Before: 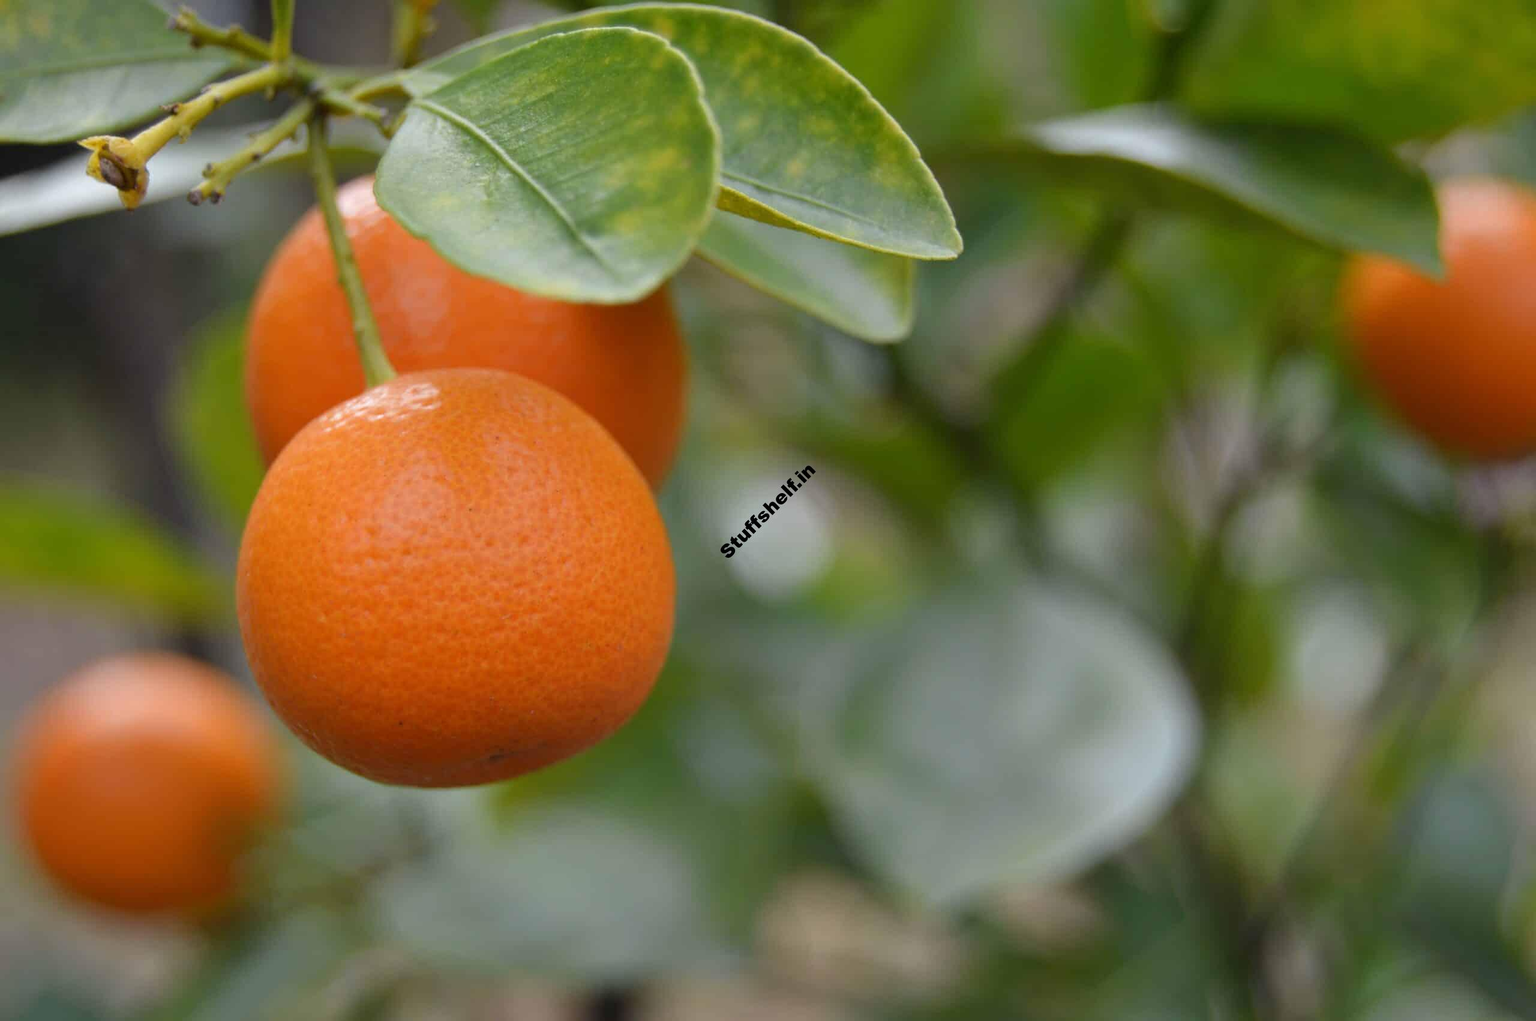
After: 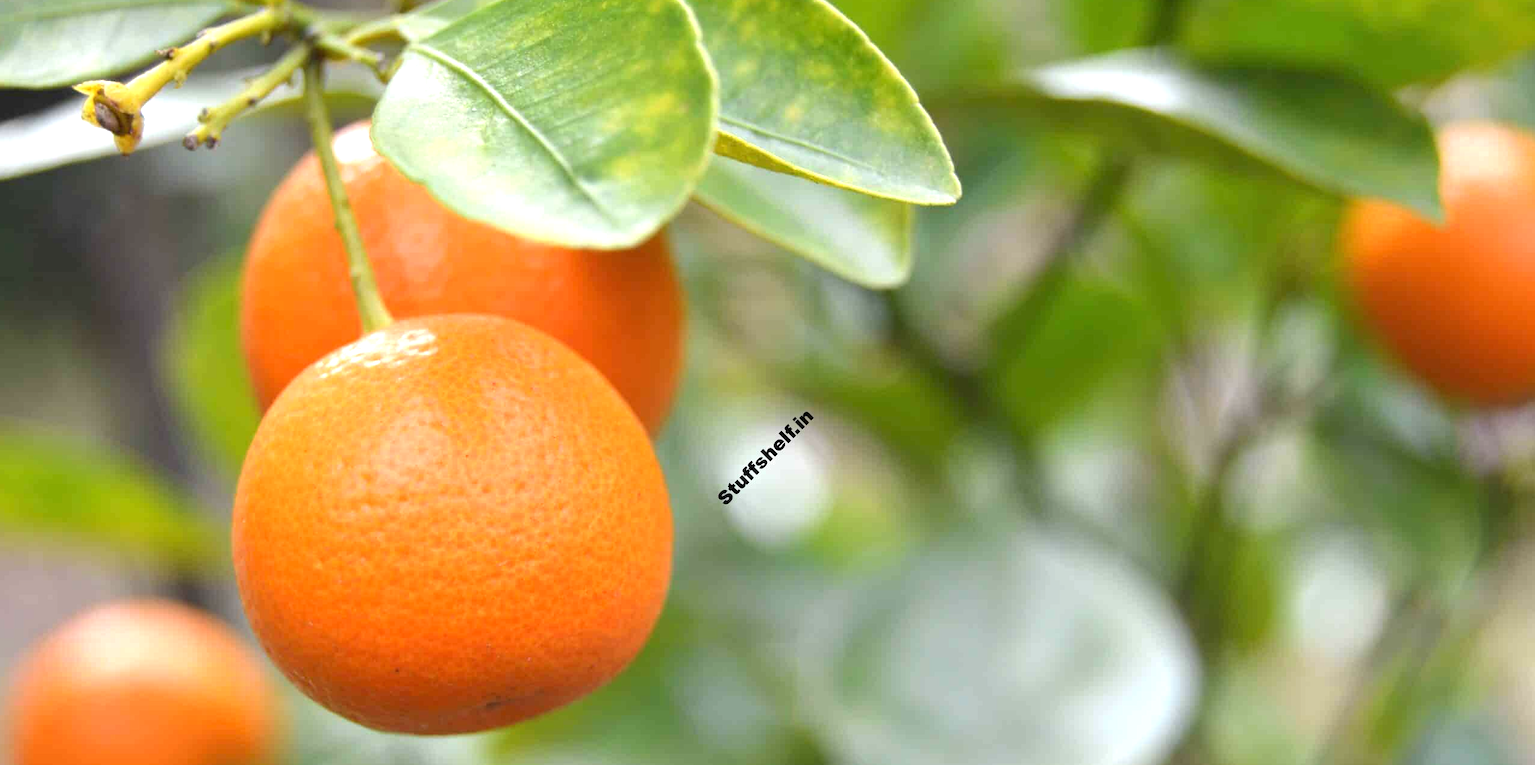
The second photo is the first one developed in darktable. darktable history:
crop: left 0.387%, top 5.469%, bottom 19.809%
exposure: black level correction 0, exposure 1.173 EV, compensate exposure bias true, compensate highlight preservation false
